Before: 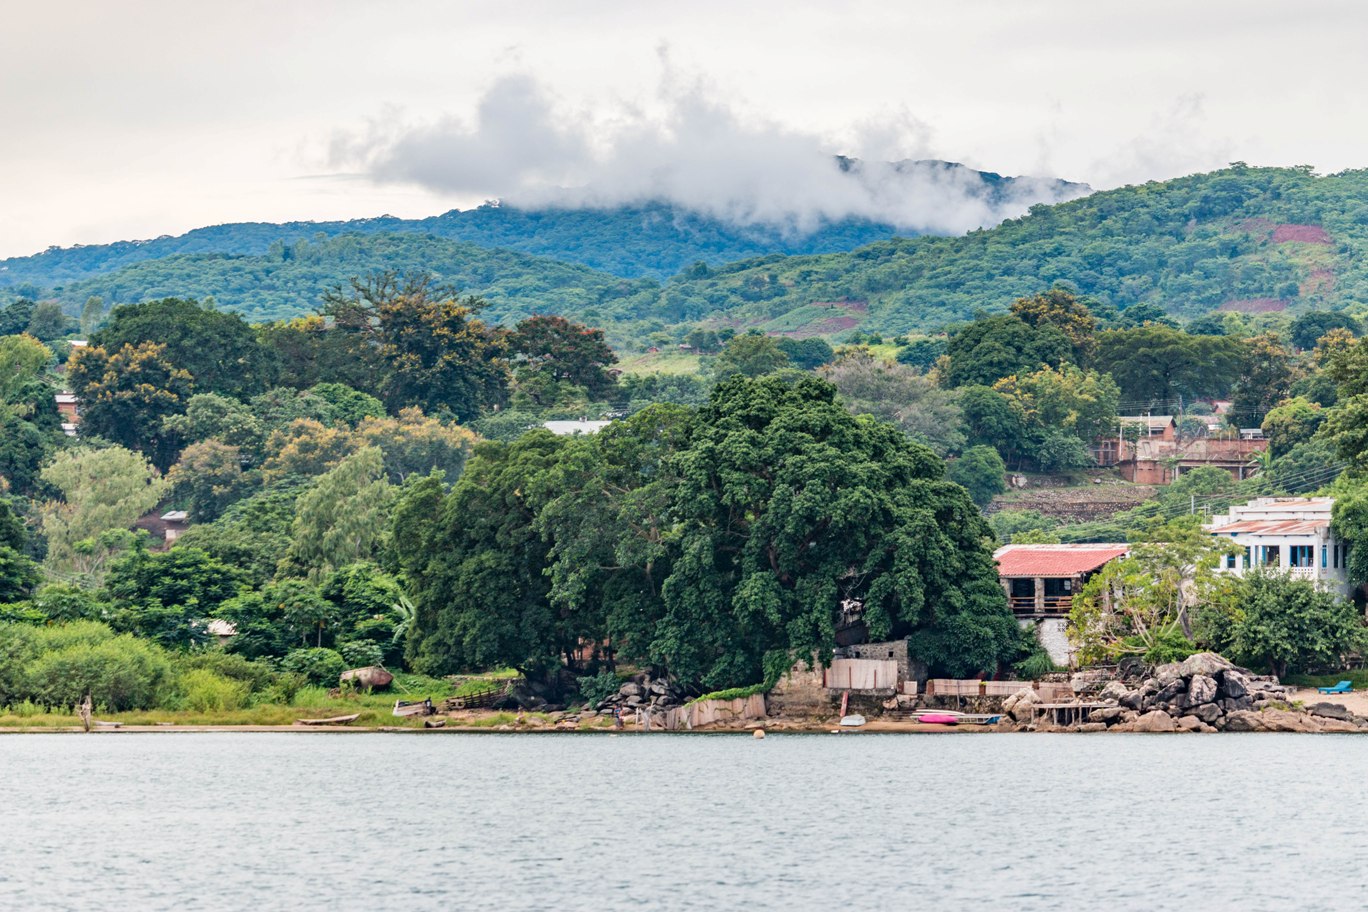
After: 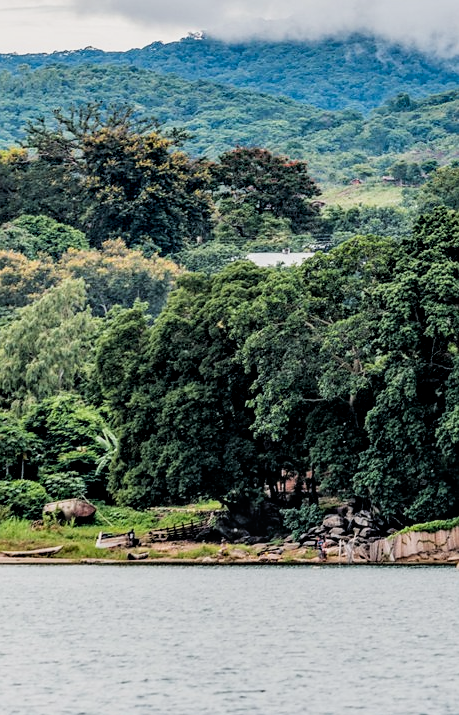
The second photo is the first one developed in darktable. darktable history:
crop and rotate: left 21.77%, top 18.528%, right 44.676%, bottom 2.997%
sharpen: radius 1, threshold 1
filmic rgb: black relative exposure -5 EV, white relative exposure 3.5 EV, hardness 3.19, contrast 1.2, highlights saturation mix -50%
local contrast: detail 130%
